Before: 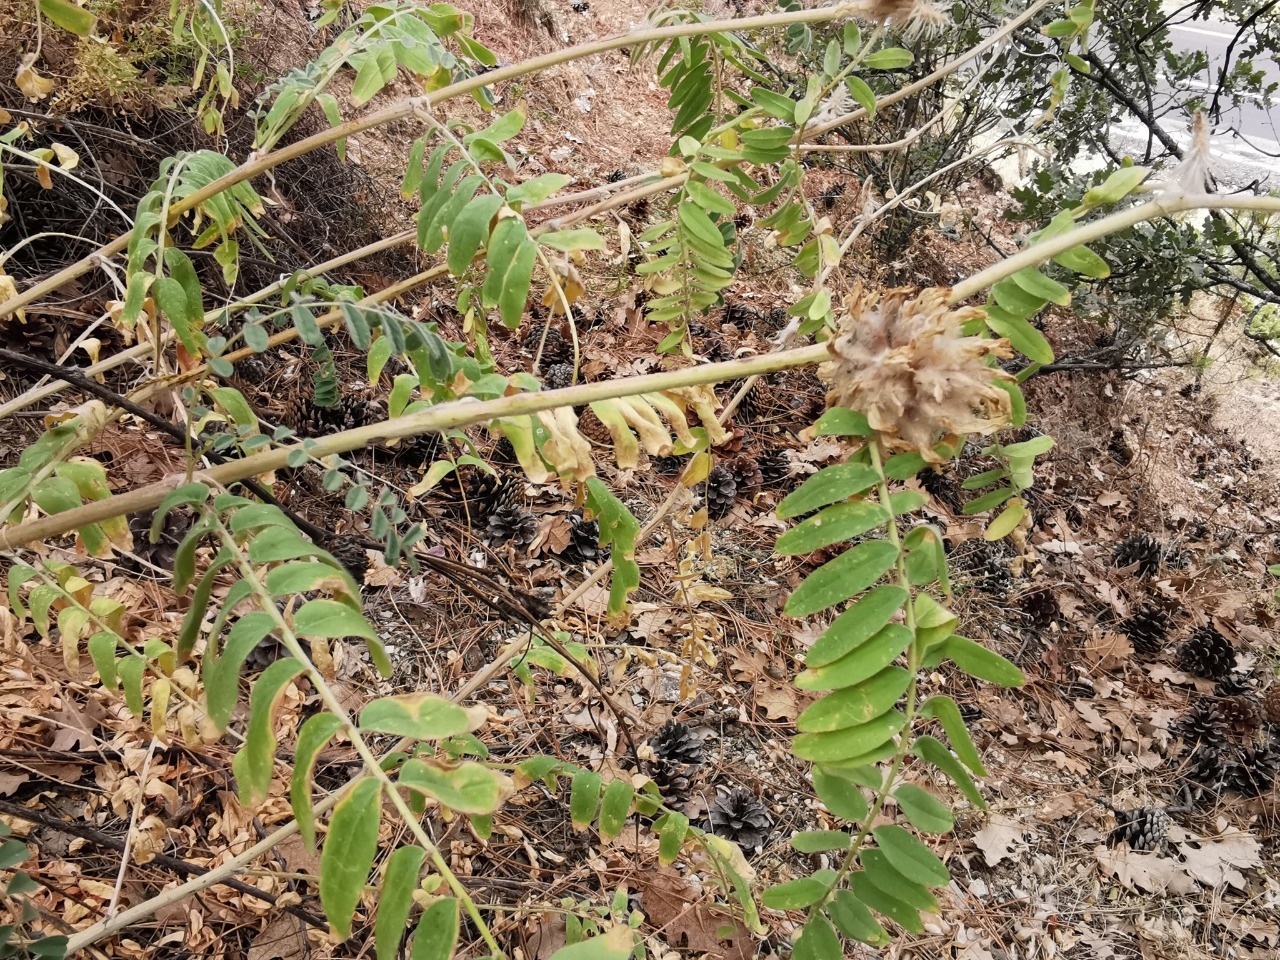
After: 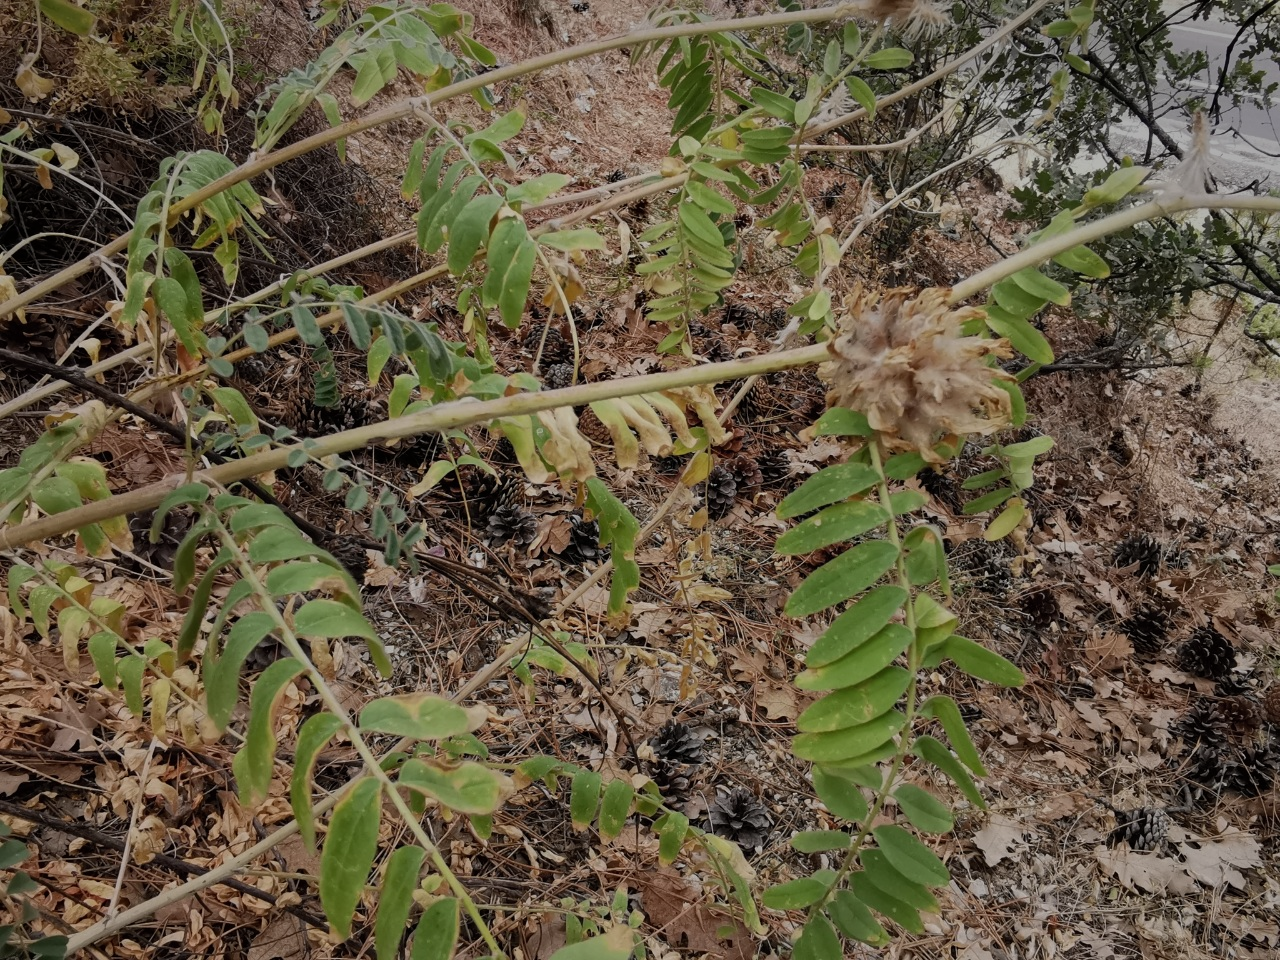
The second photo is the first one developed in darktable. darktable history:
vignetting: fall-off start 97.2%, brightness -0.309, saturation -0.047, center (-0.024, 0.399), width/height ratio 1.187
exposure: black level correction 0, exposure -0.843 EV, compensate exposure bias true, compensate highlight preservation false
tone equalizer: on, module defaults
